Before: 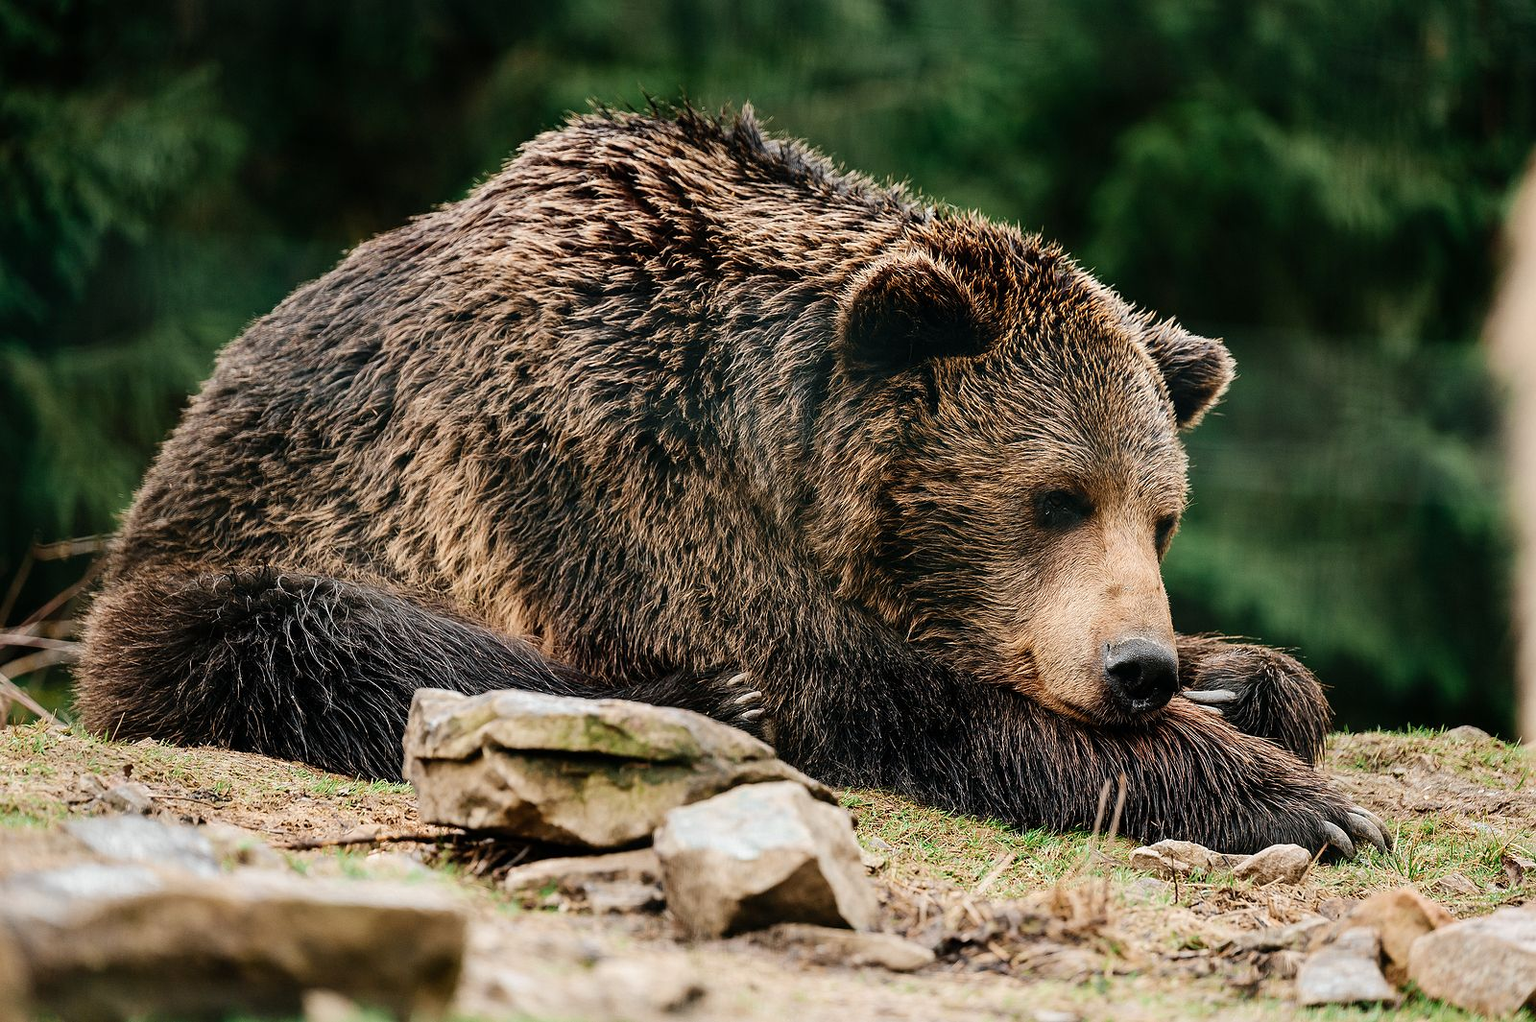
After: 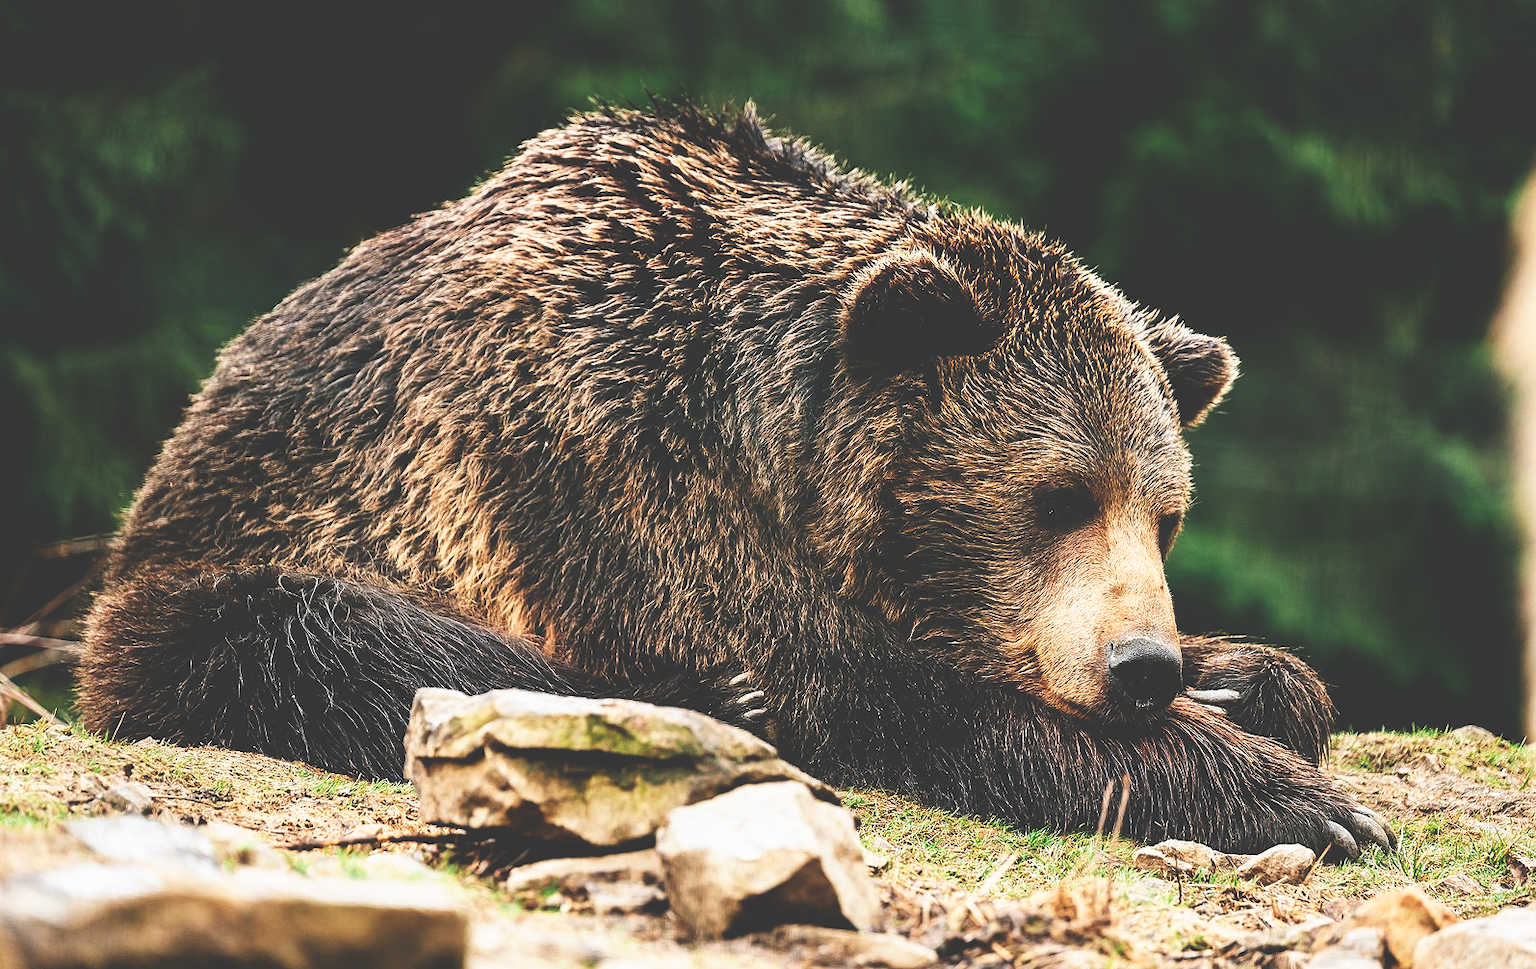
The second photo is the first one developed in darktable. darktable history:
crop: top 0.333%, right 0.261%, bottom 5.101%
base curve: curves: ch0 [(0, 0.036) (0.007, 0.037) (0.604, 0.887) (1, 1)], preserve colors none
